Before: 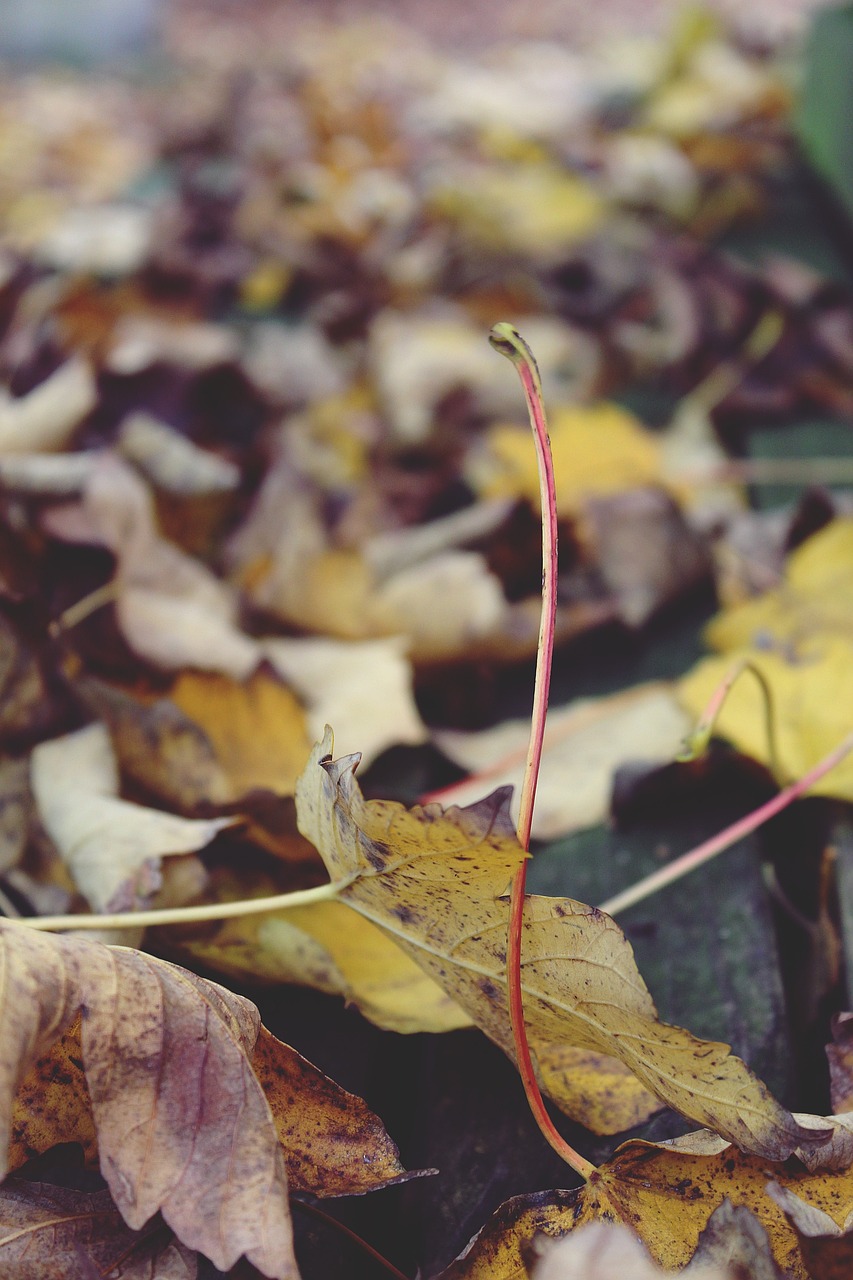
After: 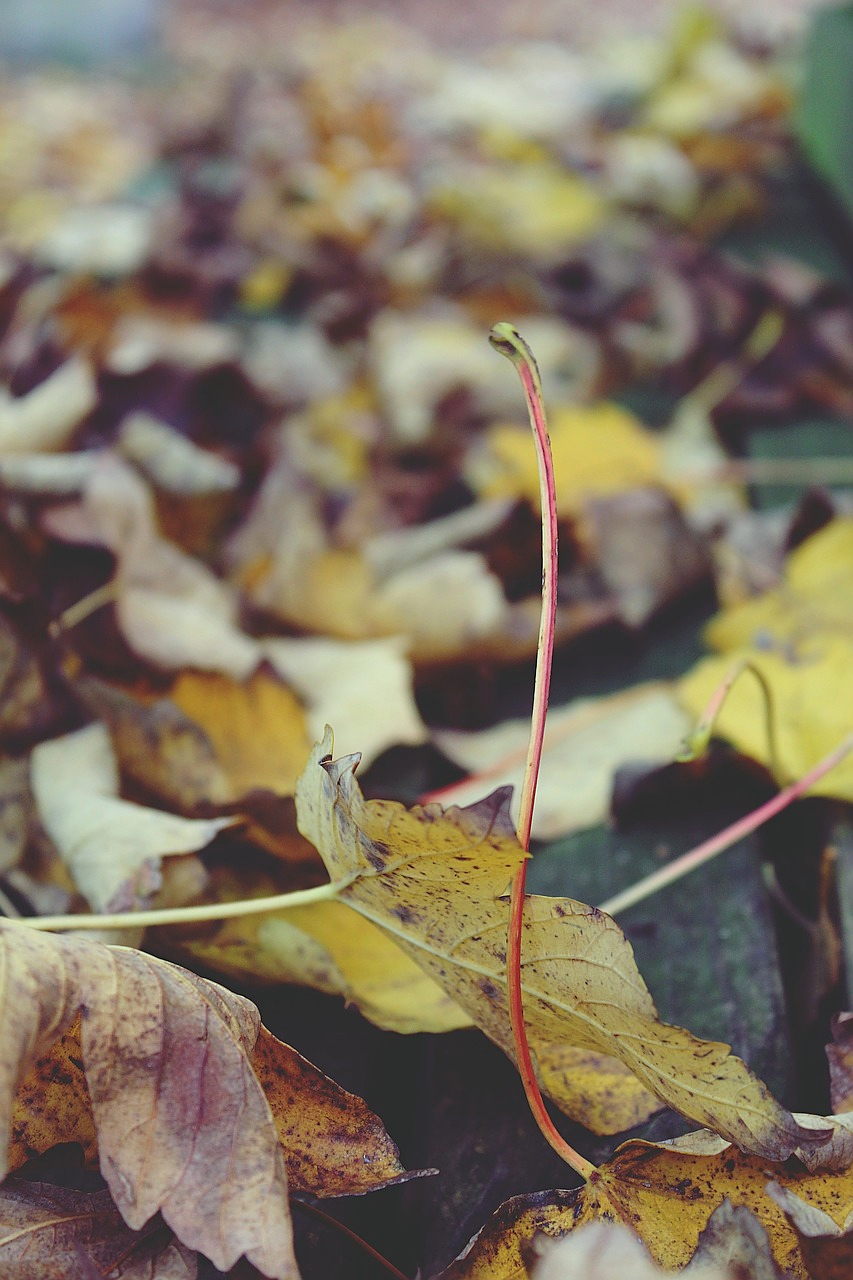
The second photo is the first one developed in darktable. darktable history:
color correction: highlights a* -6.69, highlights b* 0.49
sharpen: amount 0.2
levels: levels [0, 0.478, 1]
exposure: exposure -0.064 EV, compensate highlight preservation false
rgb levels: preserve colors max RGB
